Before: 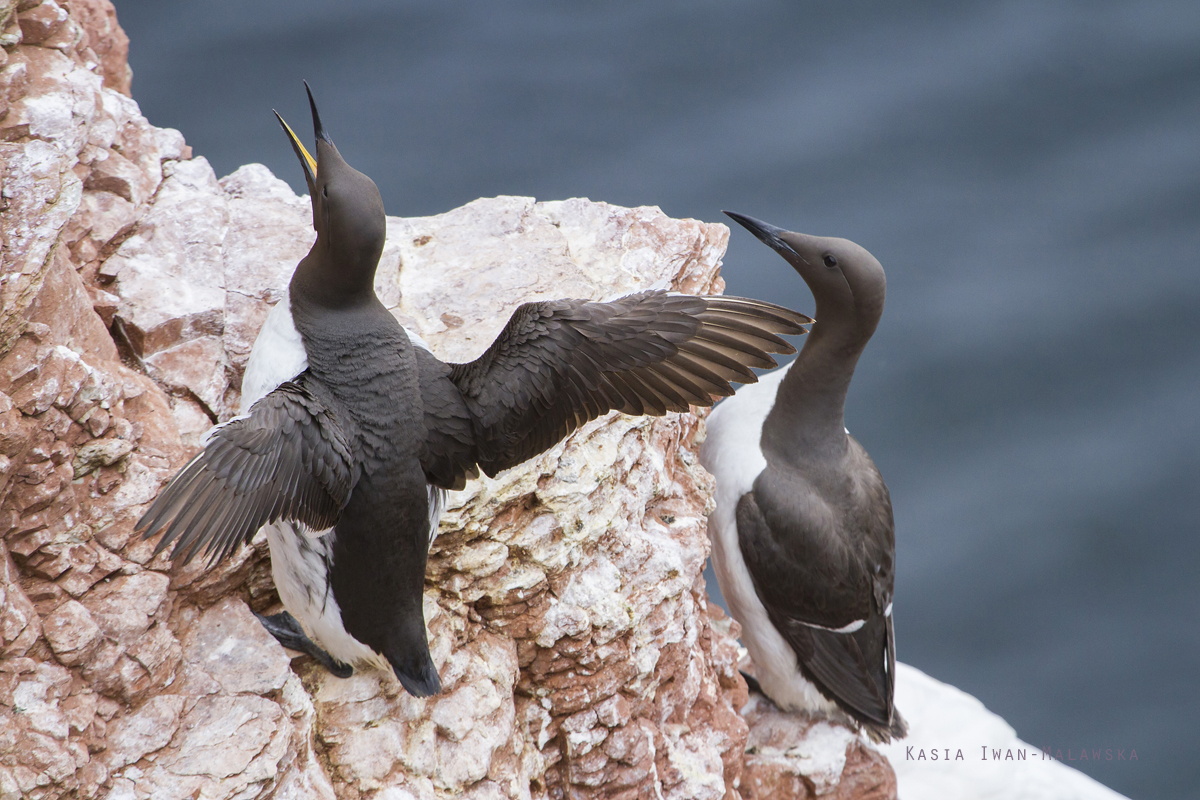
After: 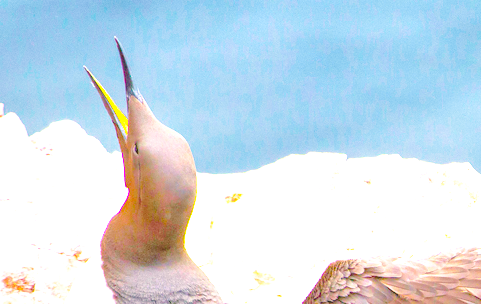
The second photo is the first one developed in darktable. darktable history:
crop: left 15.772%, top 5.442%, right 44.063%, bottom 56.476%
exposure: black level correction 0, exposure 0.896 EV, compensate highlight preservation false
color balance rgb: shadows lift › chroma 0.933%, shadows lift › hue 115.75°, highlights gain › chroma 3.048%, highlights gain › hue 60.11°, perceptual saturation grading › global saturation 65.378%, perceptual saturation grading › highlights 50.795%, perceptual saturation grading › shadows 29.633%, perceptual brilliance grading › global brilliance 10.564%, perceptual brilliance grading › shadows 14.174%
levels: levels [0, 0.492, 0.984]
local contrast: highlights 1%, shadows 3%, detail 133%
base curve: curves: ch0 [(0, 0) (0.028, 0.03) (0.121, 0.232) (0.46, 0.748) (0.859, 0.968) (1, 1)], preserve colors none
tone equalizer: -7 EV 0.164 EV, -6 EV 0.614 EV, -5 EV 1.12 EV, -4 EV 1.32 EV, -3 EV 1.12 EV, -2 EV 0.6 EV, -1 EV 0.168 EV
